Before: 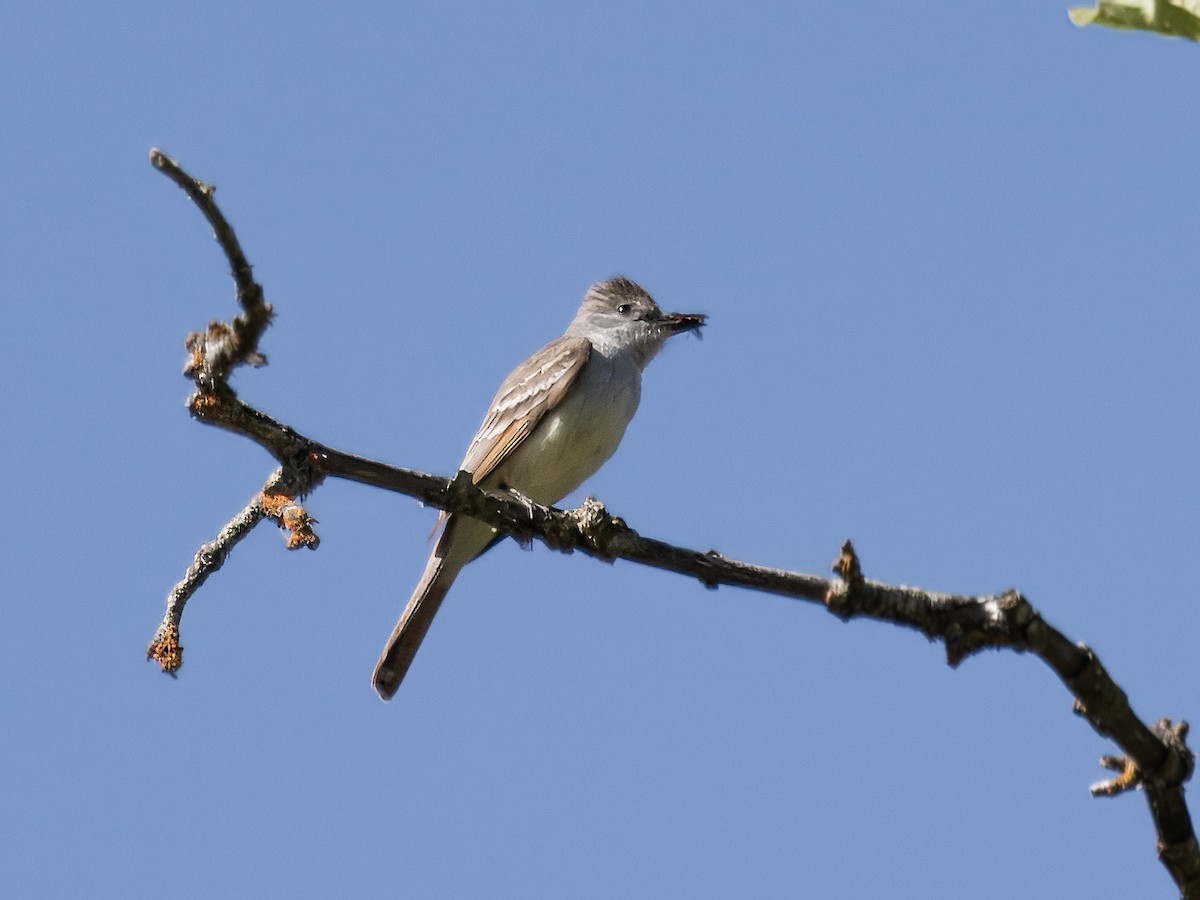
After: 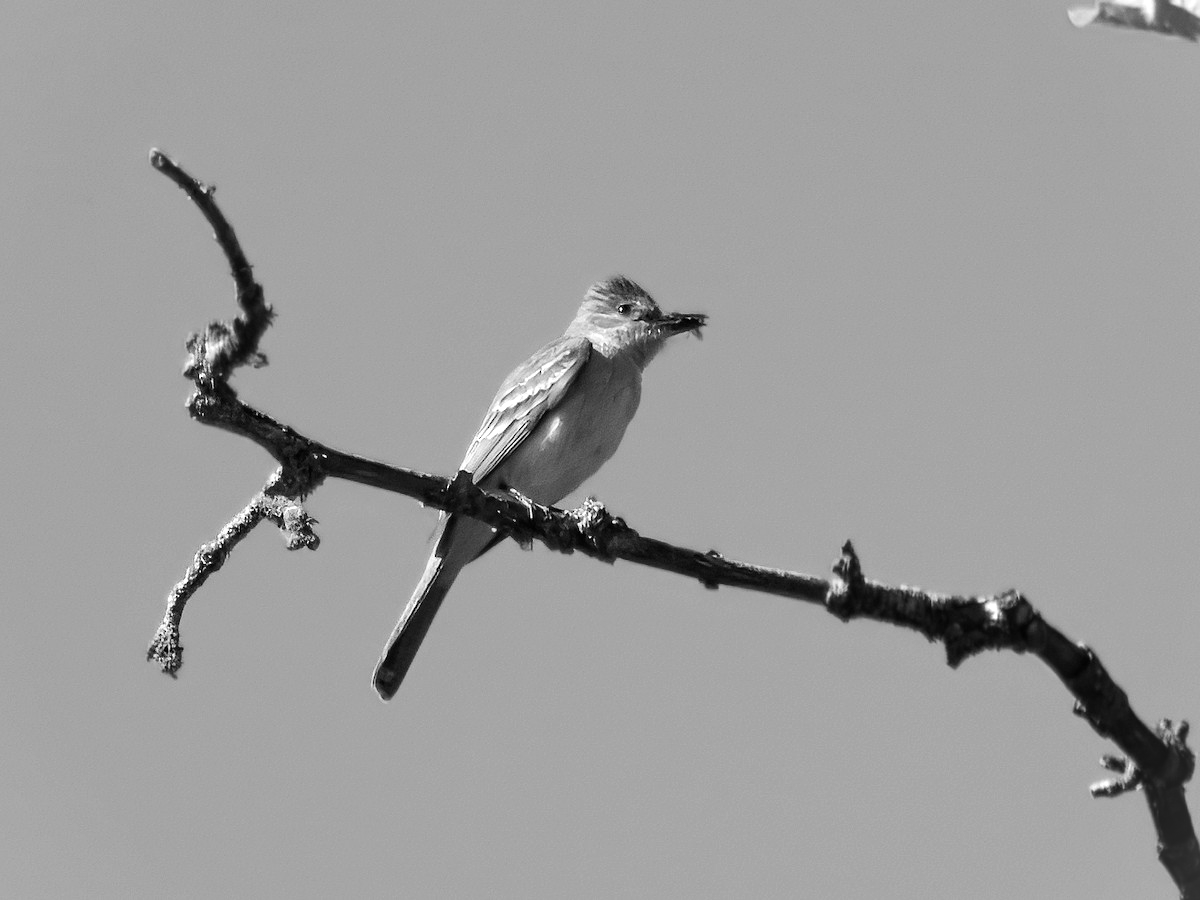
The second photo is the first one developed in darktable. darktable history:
monochrome: on, module defaults
vignetting: fall-off start 100%, brightness 0.05, saturation 0
tone equalizer: -8 EV -0.417 EV, -7 EV -0.389 EV, -6 EV -0.333 EV, -5 EV -0.222 EV, -3 EV 0.222 EV, -2 EV 0.333 EV, -1 EV 0.389 EV, +0 EV 0.417 EV, edges refinement/feathering 500, mask exposure compensation -1.57 EV, preserve details no
